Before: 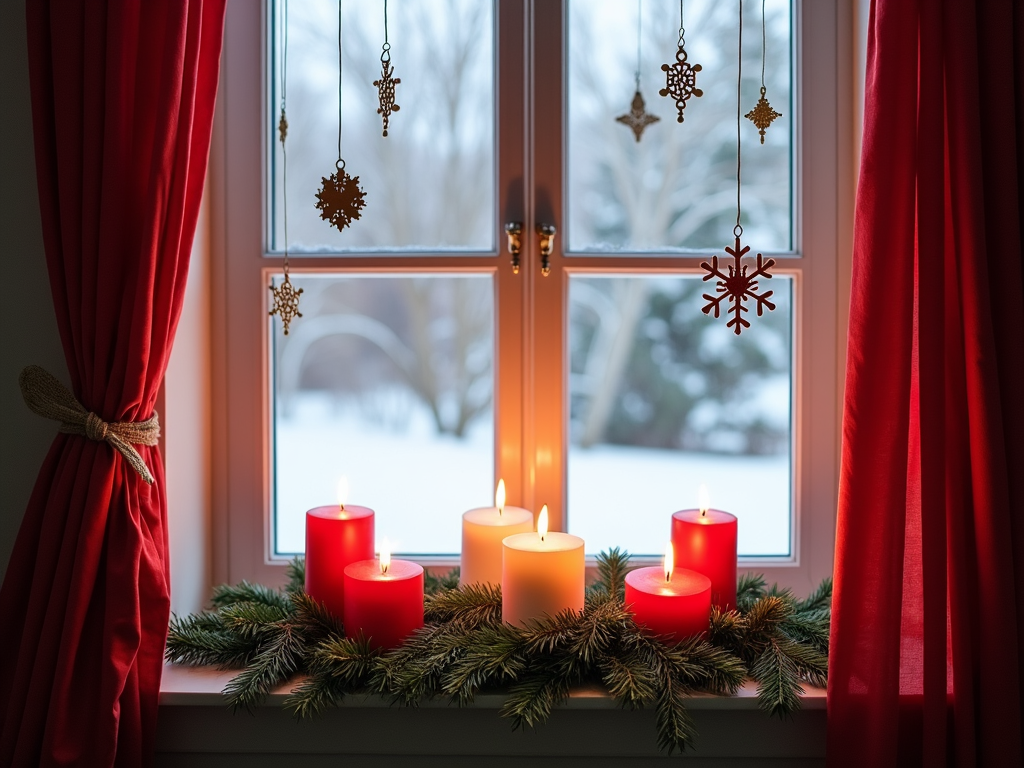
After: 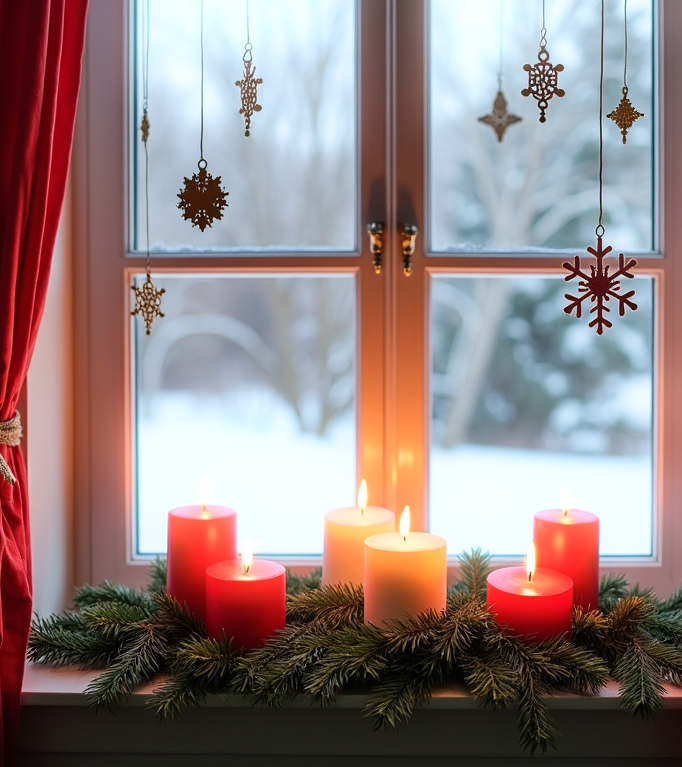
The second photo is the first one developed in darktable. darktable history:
bloom: size 5%, threshold 95%, strength 15%
crop and rotate: left 13.537%, right 19.796%
